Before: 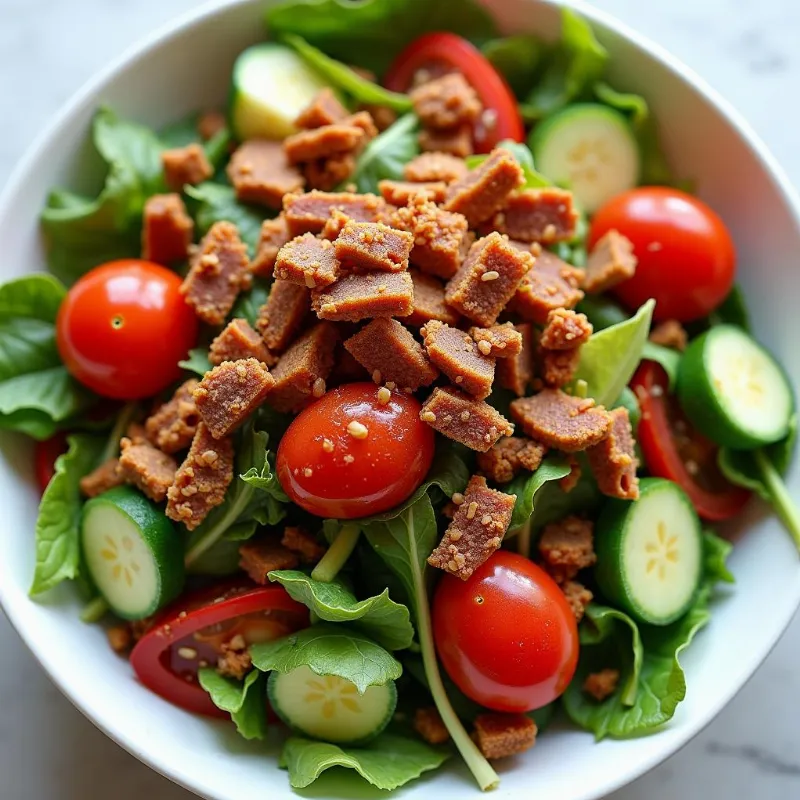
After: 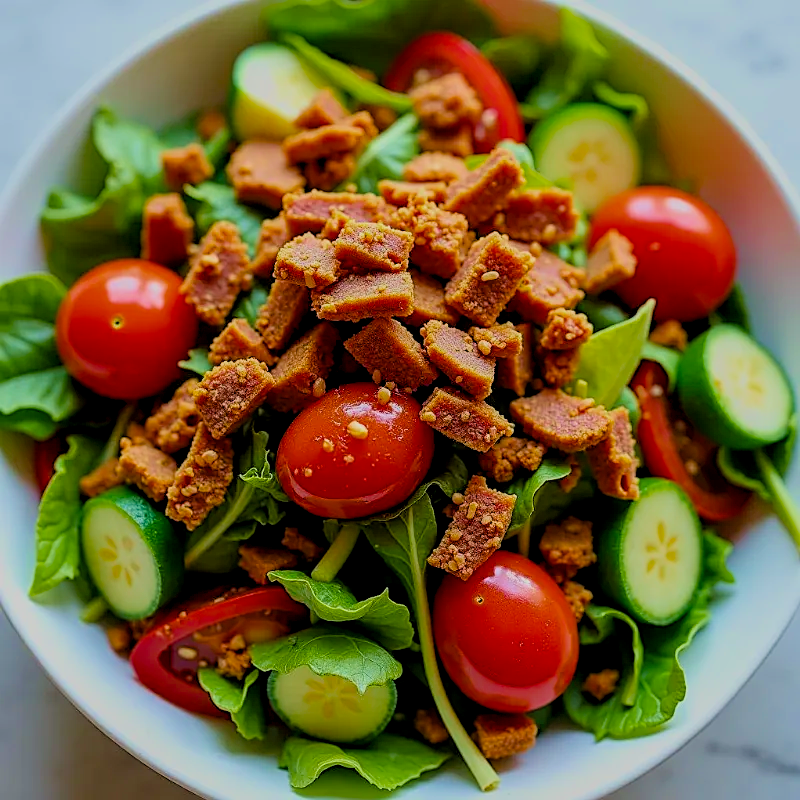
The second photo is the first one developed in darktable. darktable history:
velvia: on, module defaults
local contrast: on, module defaults
filmic rgb: black relative exposure -8.79 EV, white relative exposure 4.98 EV, threshold 3 EV, target black luminance 0%, hardness 3.77, latitude 66.33%, contrast 0.822, shadows ↔ highlights balance 20%, color science v5 (2021), contrast in shadows safe, contrast in highlights safe, enable highlight reconstruction true
sharpen: on, module defaults
color balance rgb: perceptual saturation grading › global saturation 40%, global vibrance 15%
